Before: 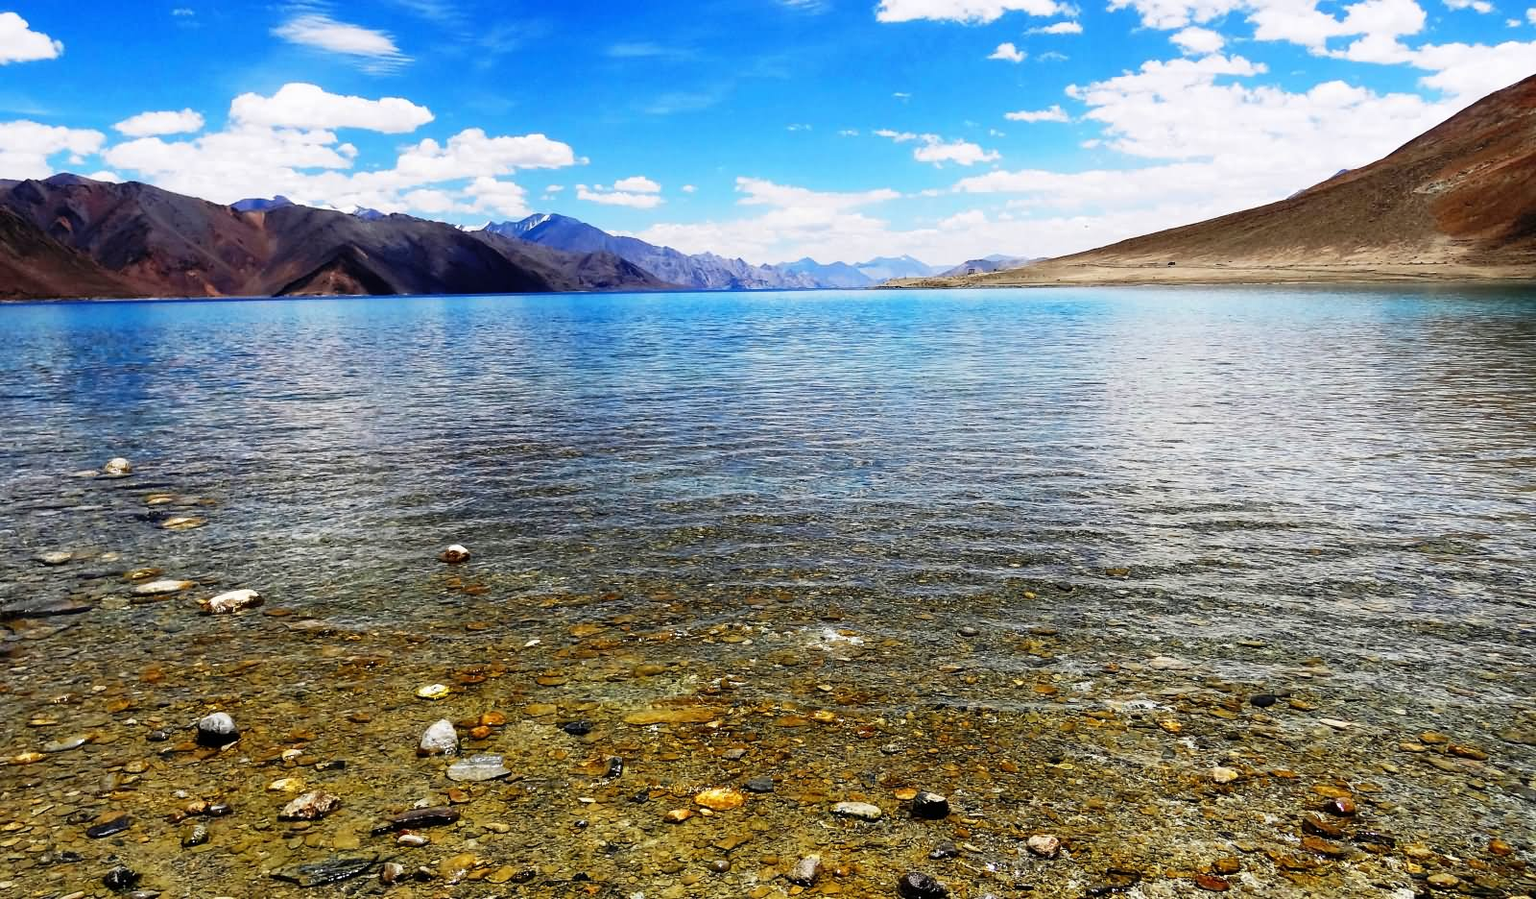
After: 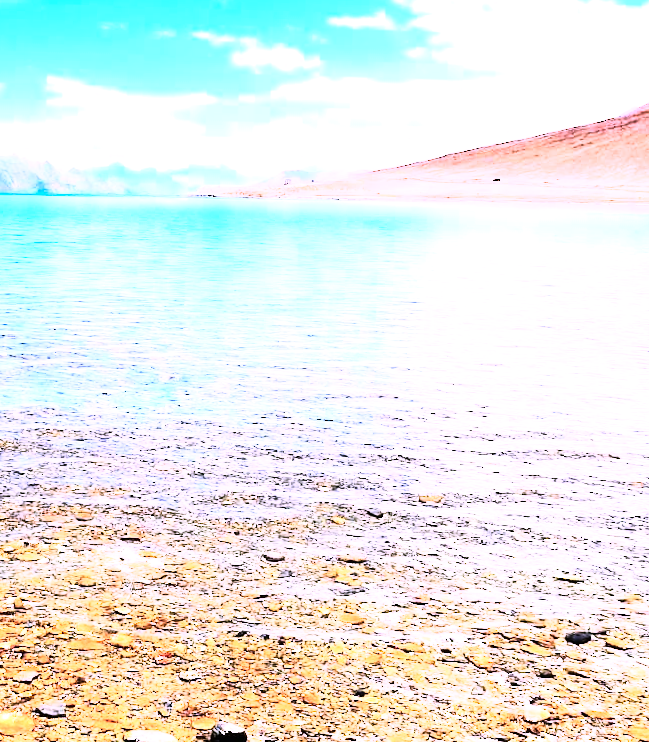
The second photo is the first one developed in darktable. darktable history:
rgb curve: curves: ch0 [(0, 0) (0.21, 0.15) (0.24, 0.21) (0.5, 0.75) (0.75, 0.96) (0.89, 0.99) (1, 1)]; ch1 [(0, 0.02) (0.21, 0.13) (0.25, 0.2) (0.5, 0.67) (0.75, 0.9) (0.89, 0.97) (1, 1)]; ch2 [(0, 0.02) (0.21, 0.13) (0.25, 0.2) (0.5, 0.67) (0.75, 0.9) (0.89, 0.97) (1, 1)], compensate middle gray true
exposure: black level correction 0, exposure 2.088 EV, compensate exposure bias true, compensate highlight preservation false
rotate and perspective: rotation 1.72°, automatic cropping off
crop: left 45.721%, top 13.393%, right 14.118%, bottom 10.01%
color correction: highlights a* 15.03, highlights b* -25.07
